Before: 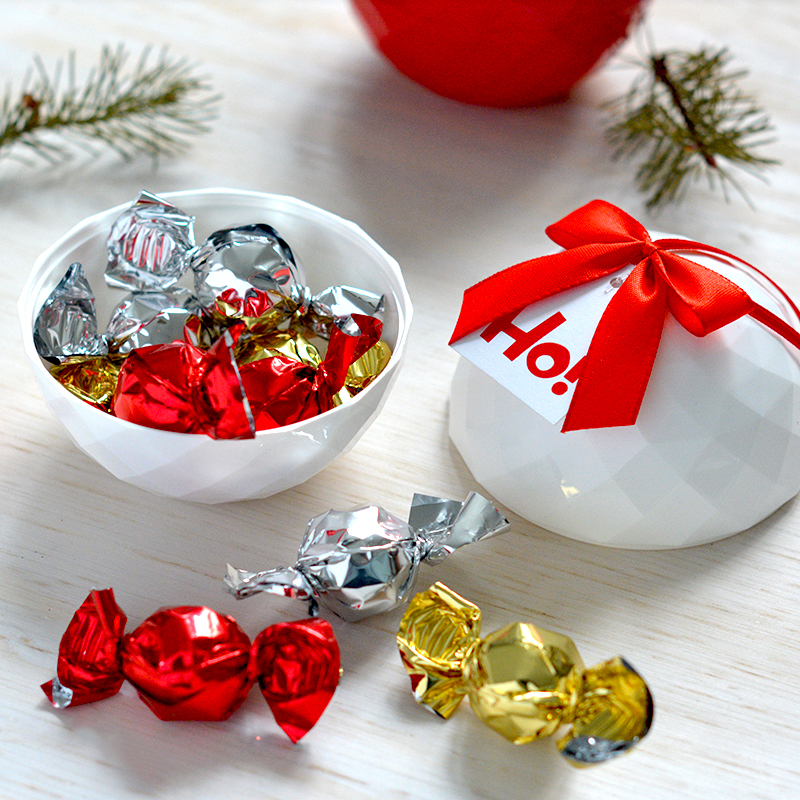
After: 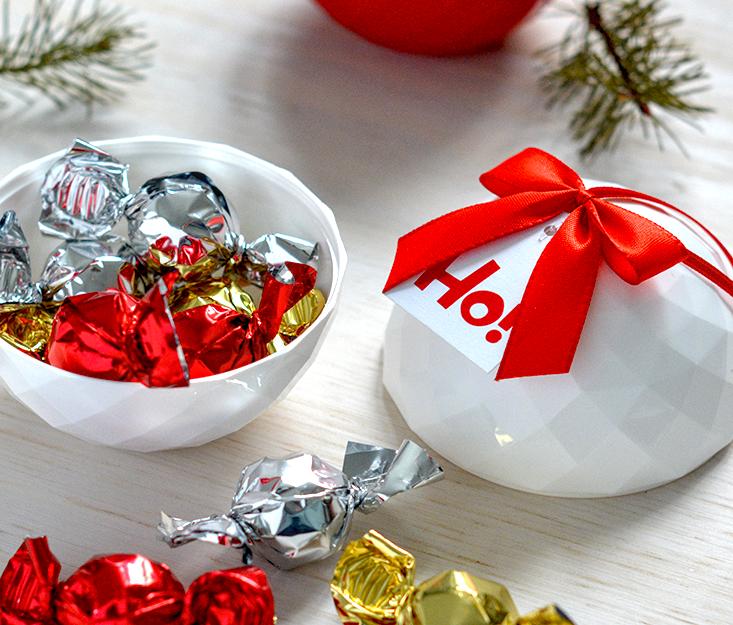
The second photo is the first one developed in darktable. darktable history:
crop: left 8.325%, top 6.571%, bottom 15.3%
local contrast: on, module defaults
